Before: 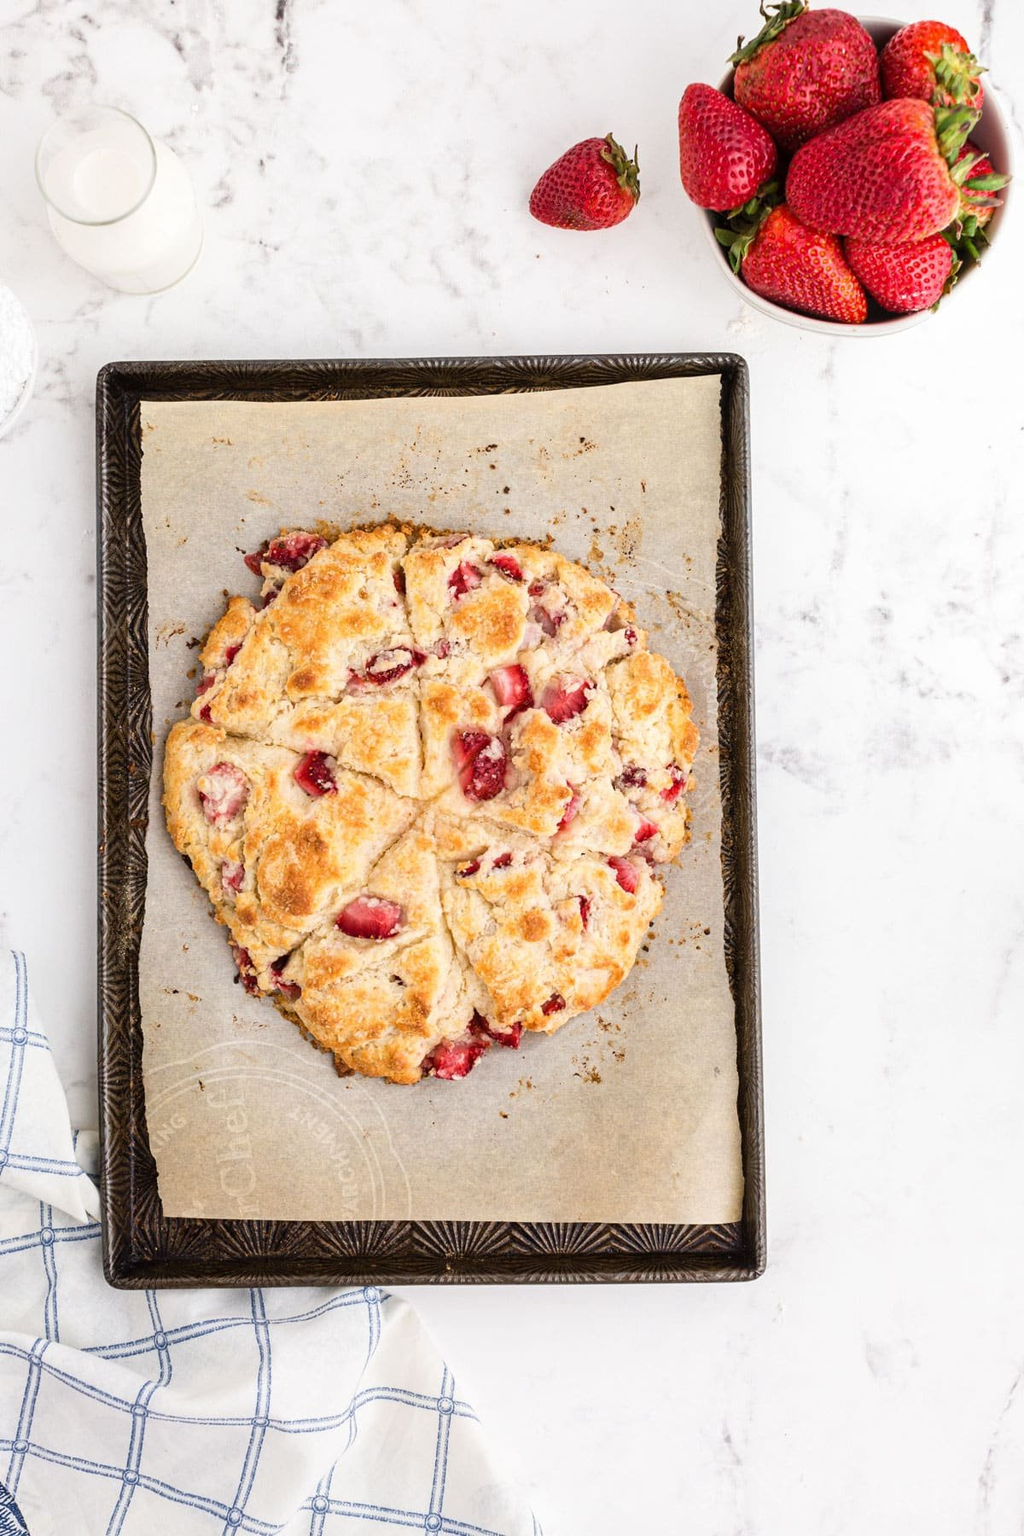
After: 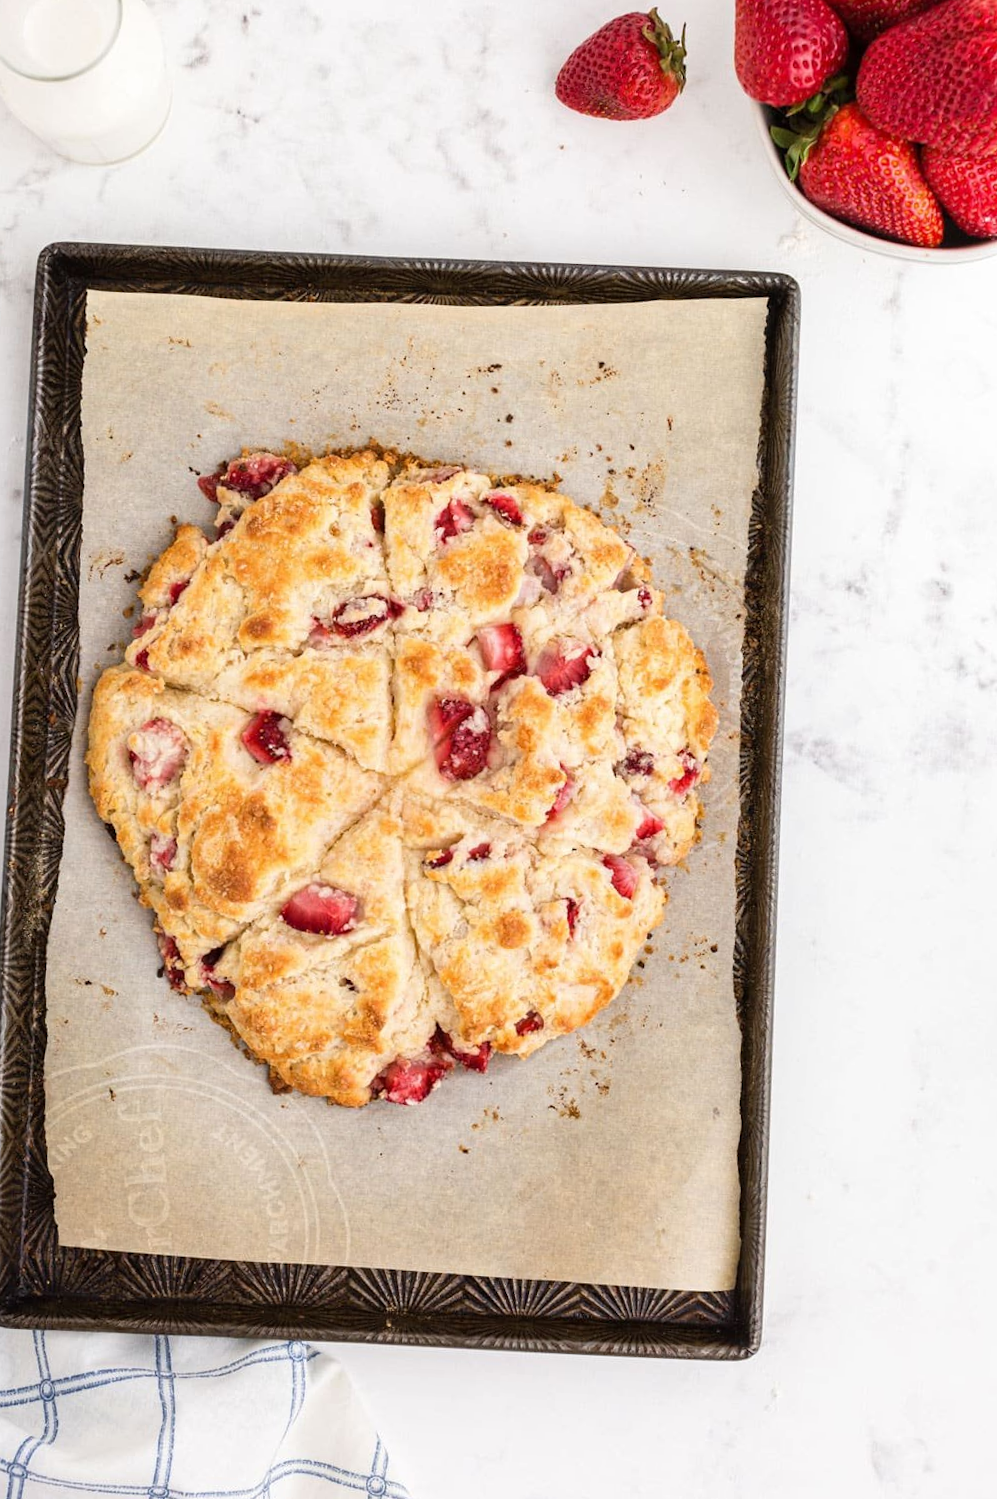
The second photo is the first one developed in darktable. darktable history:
crop and rotate: angle -3.31°, left 5.07%, top 5.187%, right 4.726%, bottom 4.442%
